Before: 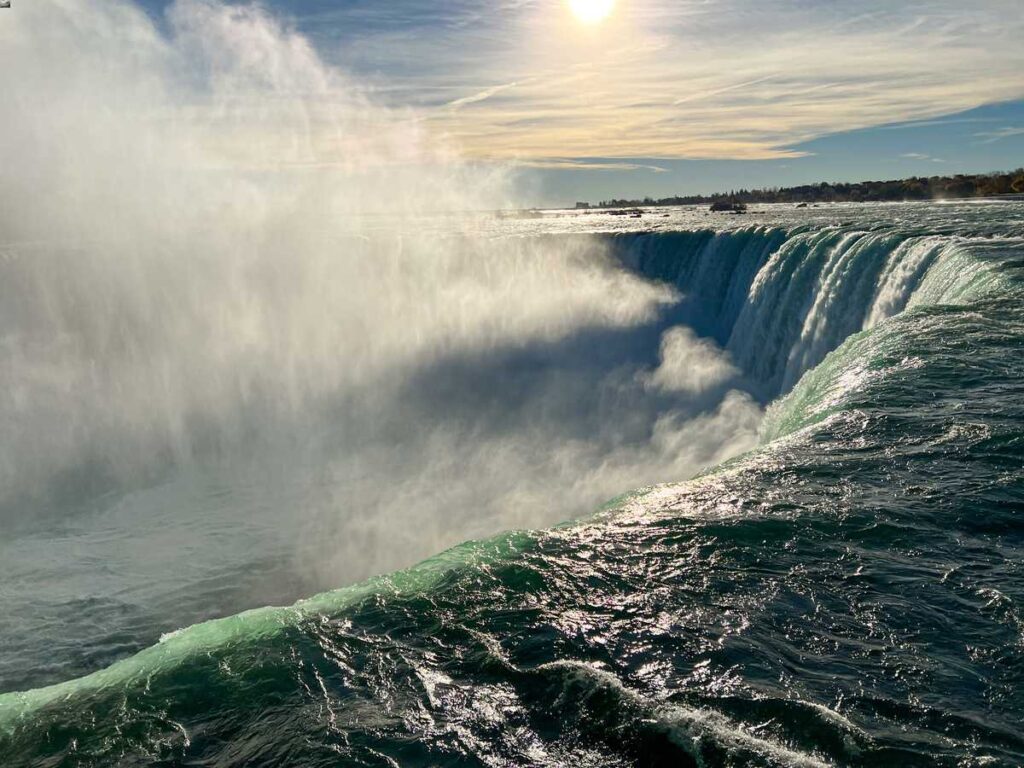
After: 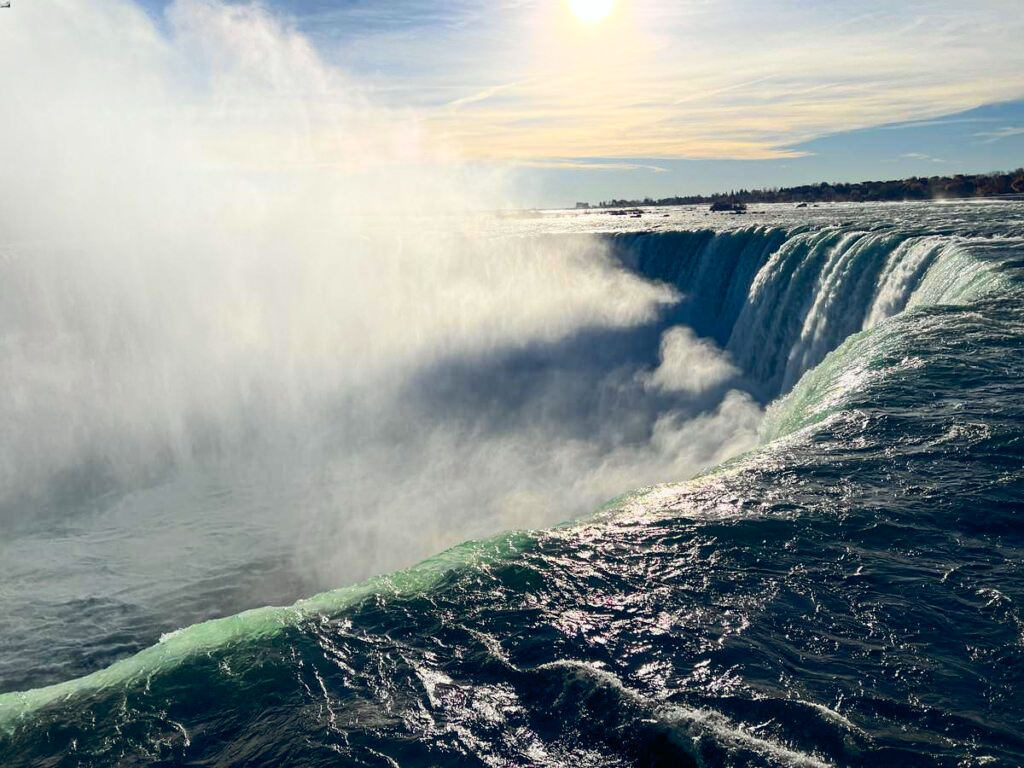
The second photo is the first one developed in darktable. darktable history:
color balance rgb: power › chroma 0.317%, power › hue 22.32°, global offset › chroma 0.258%, global offset › hue 256.92°, perceptual saturation grading › global saturation 0.135%, perceptual saturation grading › mid-tones 11.321%
tone curve: curves: ch0 [(0, 0.01) (0.037, 0.032) (0.131, 0.108) (0.275, 0.256) (0.483, 0.512) (0.61, 0.665) (0.696, 0.742) (0.792, 0.819) (0.911, 0.925) (0.997, 0.995)]; ch1 [(0, 0) (0.301, 0.3) (0.423, 0.421) (0.492, 0.488) (0.507, 0.503) (0.53, 0.532) (0.573, 0.586) (0.683, 0.702) (0.746, 0.77) (1, 1)]; ch2 [(0, 0) (0.246, 0.233) (0.36, 0.352) (0.415, 0.415) (0.485, 0.487) (0.502, 0.504) (0.525, 0.518) (0.539, 0.539) (0.587, 0.594) (0.636, 0.652) (0.711, 0.729) (0.845, 0.855) (0.998, 0.977)], color space Lab, independent channels, preserve colors none
shadows and highlights: shadows -41.18, highlights 64.58, soften with gaussian
